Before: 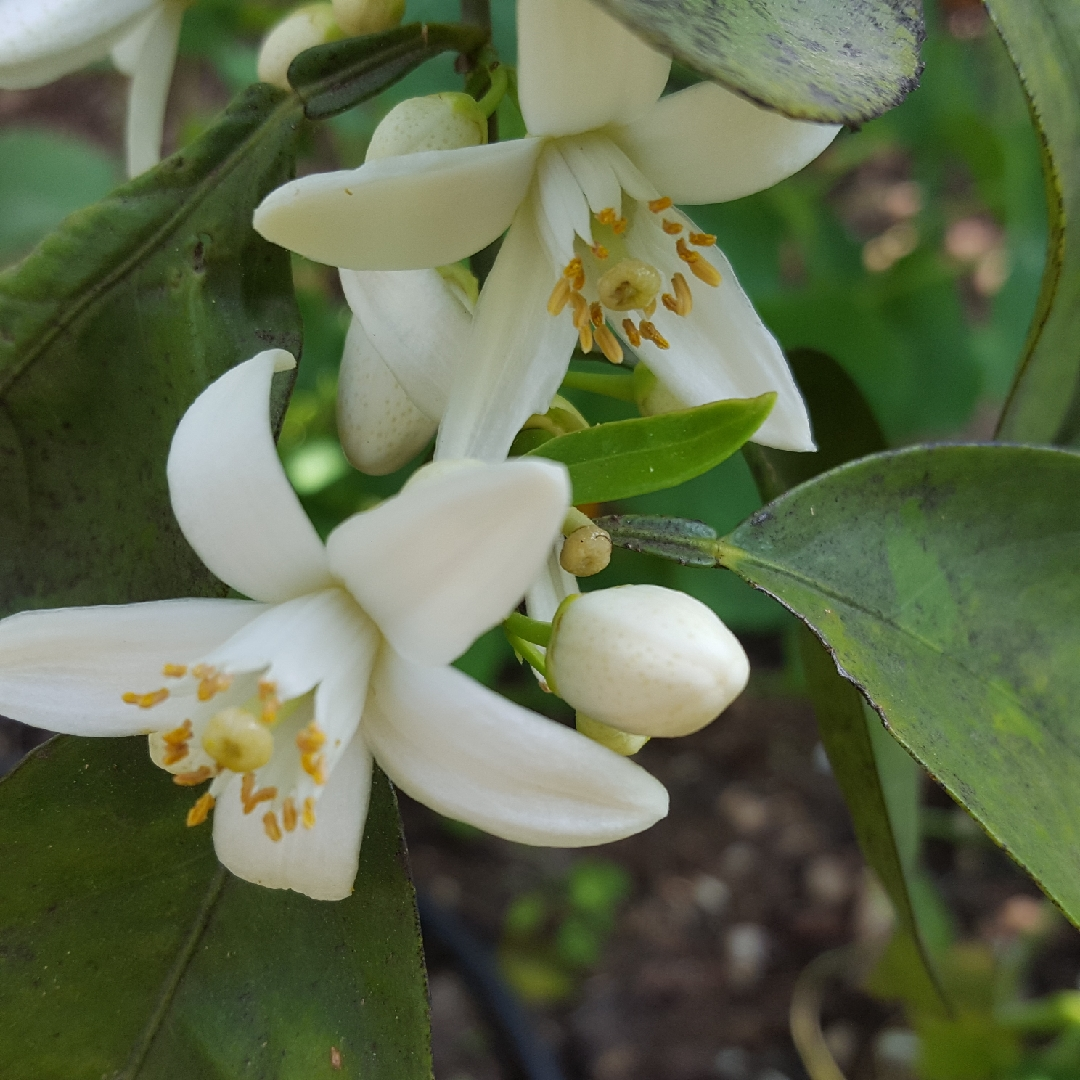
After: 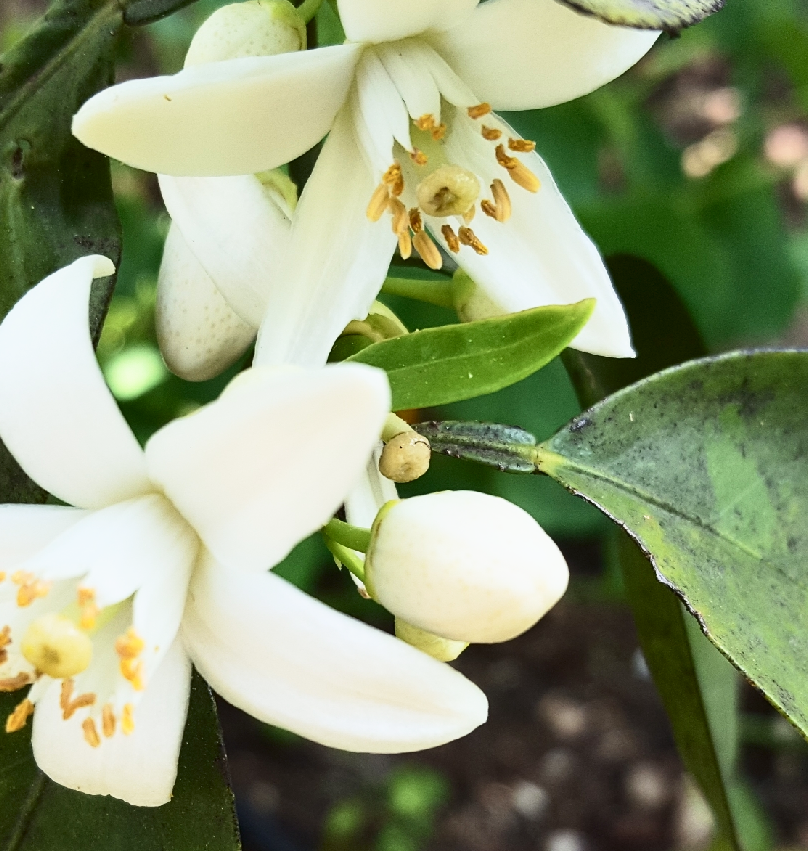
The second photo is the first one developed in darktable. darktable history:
contrast brightness saturation: contrast 0.387, brightness 0.105
crop: left 16.817%, top 8.708%, right 8.292%, bottom 12.441%
base curve: curves: ch0 [(0, 0) (0.088, 0.125) (0.176, 0.251) (0.354, 0.501) (0.613, 0.749) (1, 0.877)], preserve colors none
